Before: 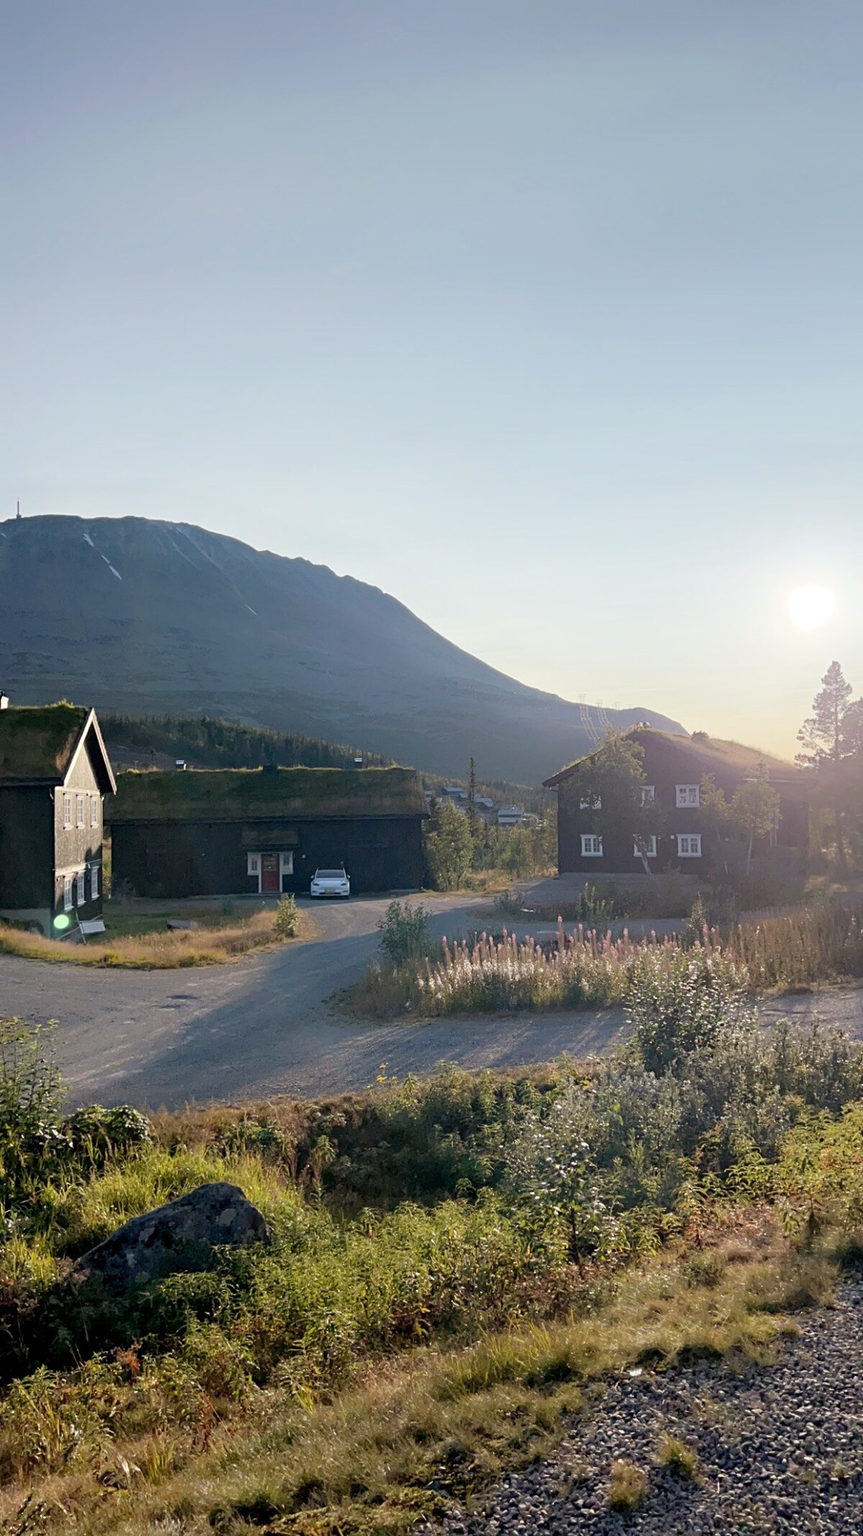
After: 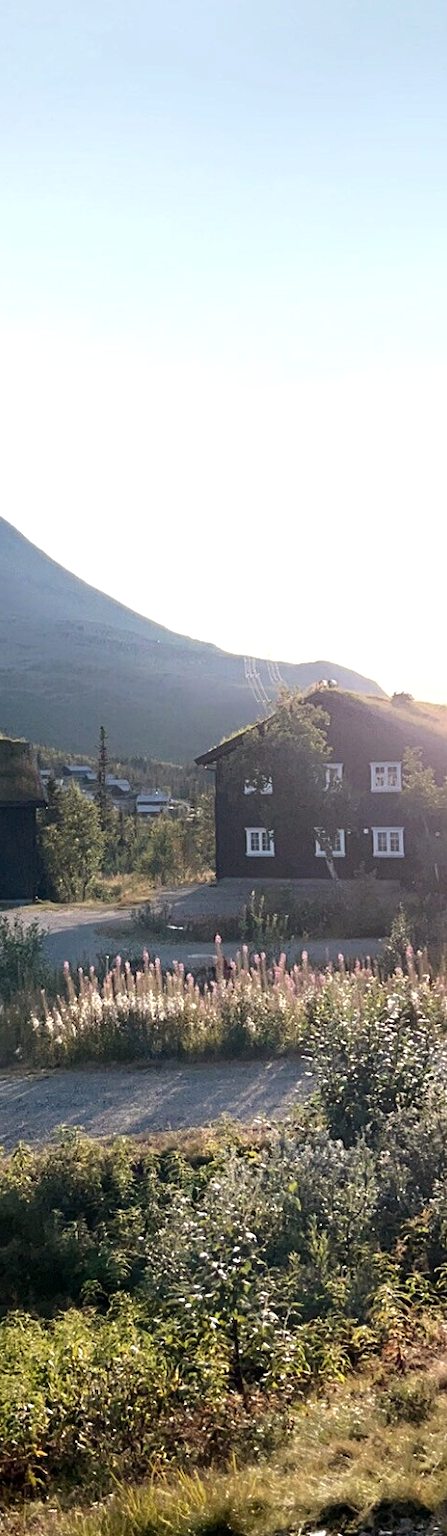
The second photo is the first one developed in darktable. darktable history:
tone equalizer: -8 EV -0.75 EV, -7 EV -0.7 EV, -6 EV -0.6 EV, -5 EV -0.4 EV, -3 EV 0.4 EV, -2 EV 0.6 EV, -1 EV 0.7 EV, +0 EV 0.75 EV, edges refinement/feathering 500, mask exposure compensation -1.57 EV, preserve details no
crop: left 45.721%, top 13.393%, right 14.118%, bottom 10.01%
